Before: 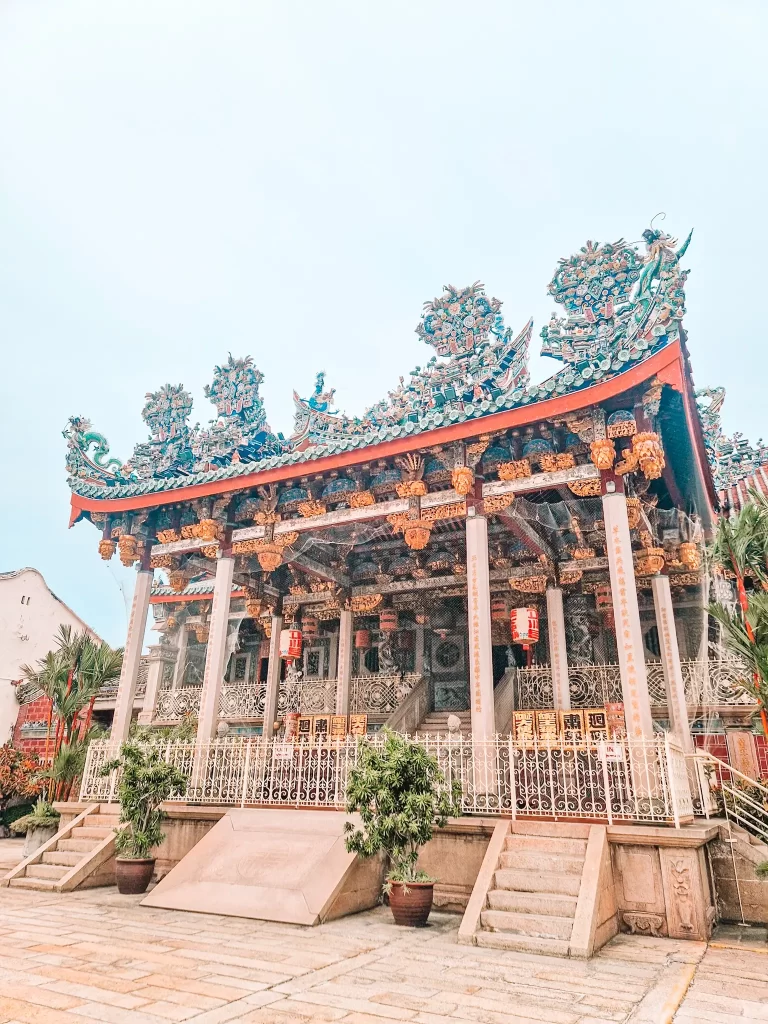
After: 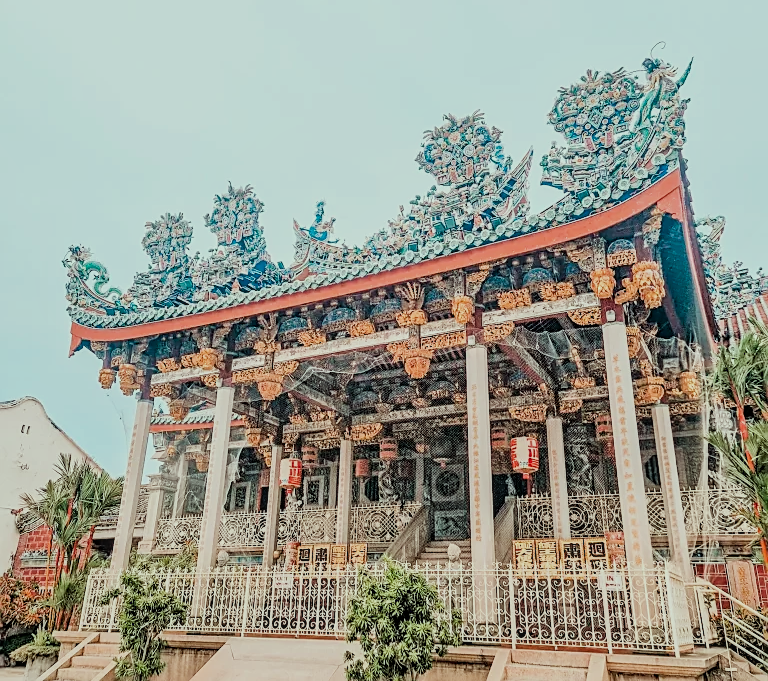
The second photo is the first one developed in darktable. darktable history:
crop: top 16.727%, bottom 16.727%
local contrast: on, module defaults
sharpen: on, module defaults
exposure: compensate highlight preservation false
color correction: highlights a* -8, highlights b* 3.1
filmic rgb: black relative exposure -7.65 EV, white relative exposure 4.56 EV, hardness 3.61, contrast 1.05
